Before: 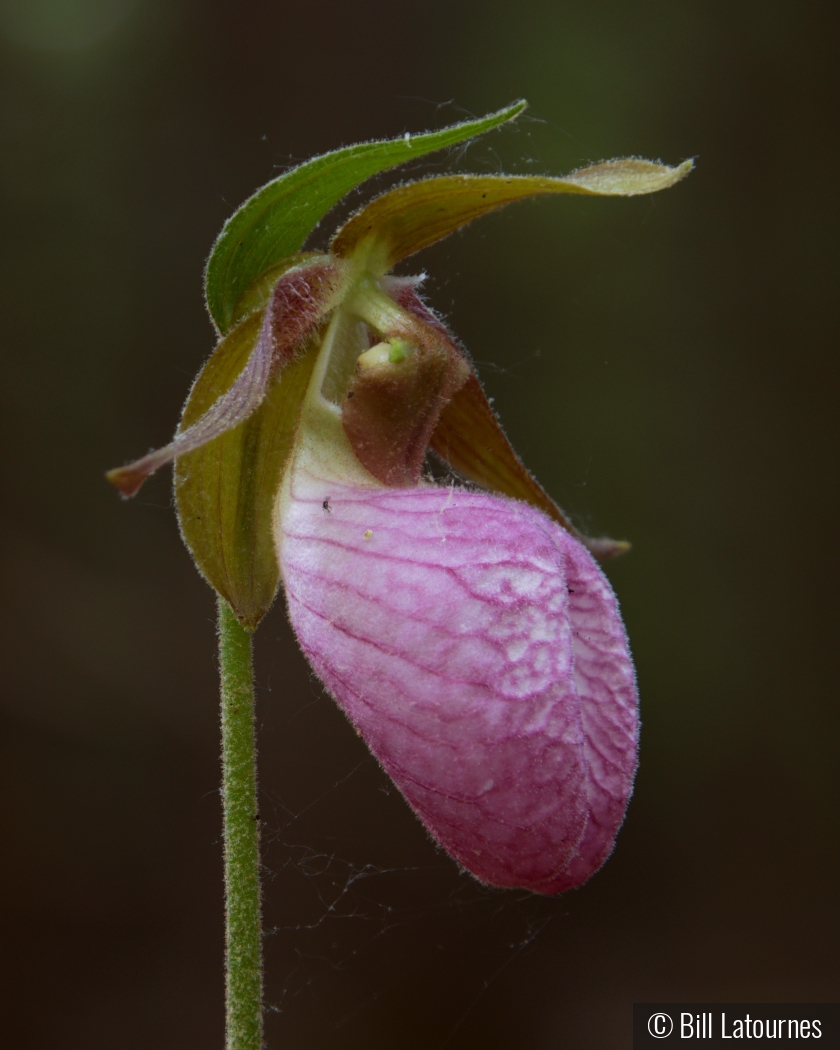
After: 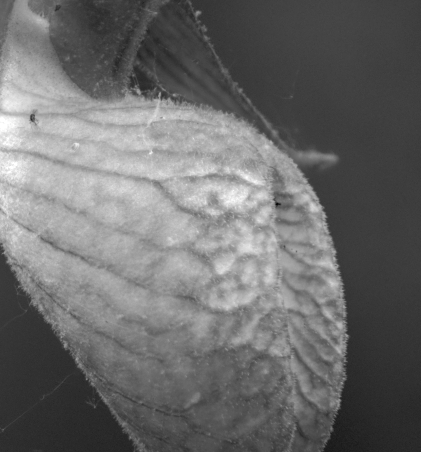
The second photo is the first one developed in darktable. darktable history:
color balance rgb: global offset › luminance -0.488%, linear chroma grading › global chroma 9.063%, perceptual saturation grading › global saturation 20%, perceptual saturation grading › highlights -25.004%, perceptual saturation grading › shadows 49.971%, global vibrance 2.594%
shadows and highlights: highlights color adjustment 0.569%
crop: left 34.96%, top 36.858%, right 14.864%, bottom 20.022%
exposure: exposure 0.733 EV, compensate highlight preservation false
color zones: curves: ch1 [(0, -0.014) (0.143, -0.013) (0.286, -0.013) (0.429, -0.016) (0.571, -0.019) (0.714, -0.015) (0.857, 0.002) (1, -0.014)]
